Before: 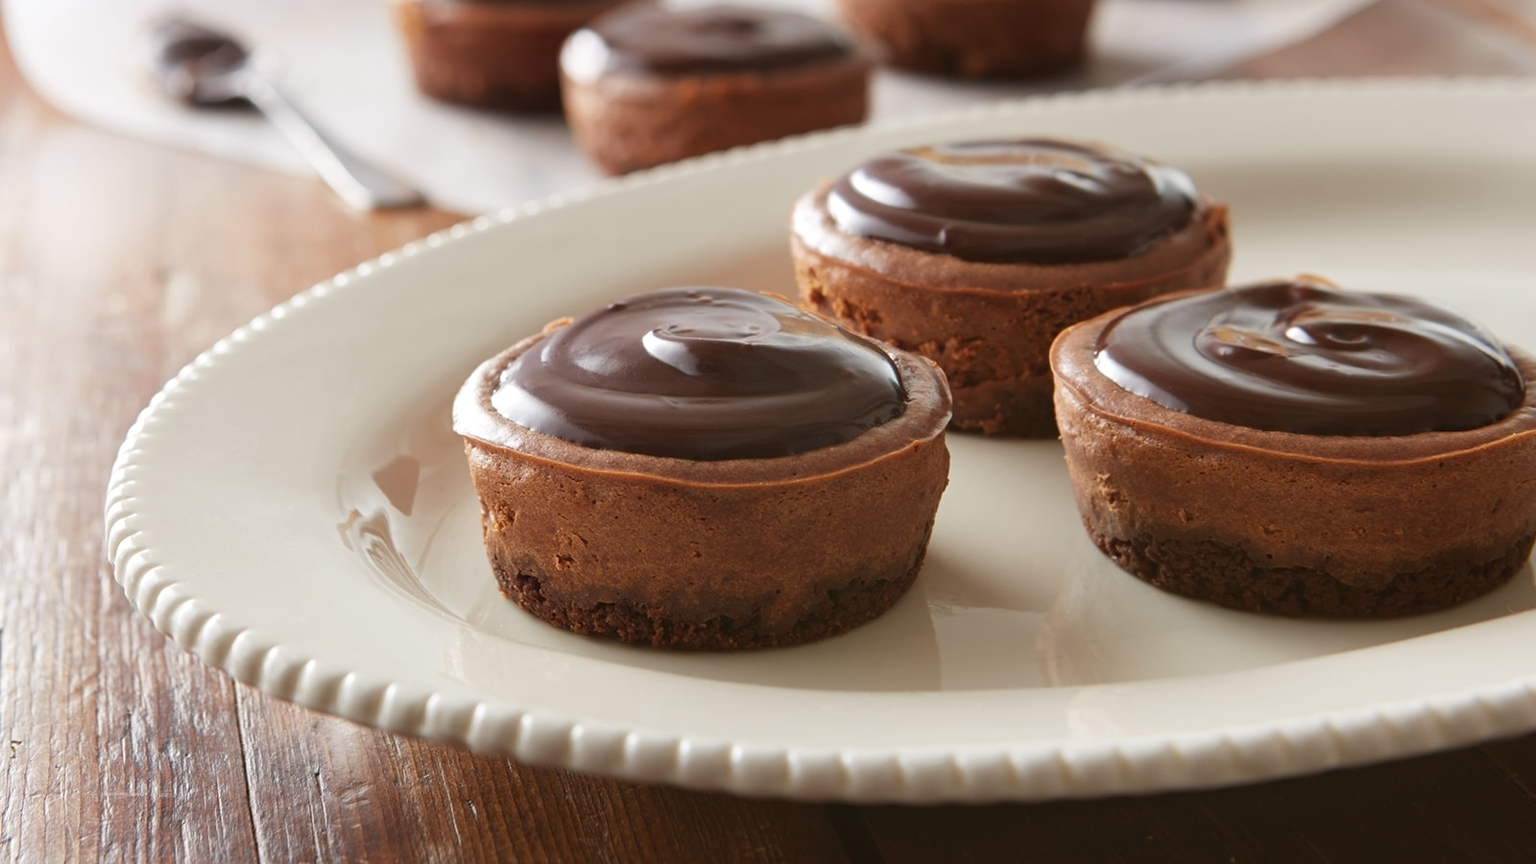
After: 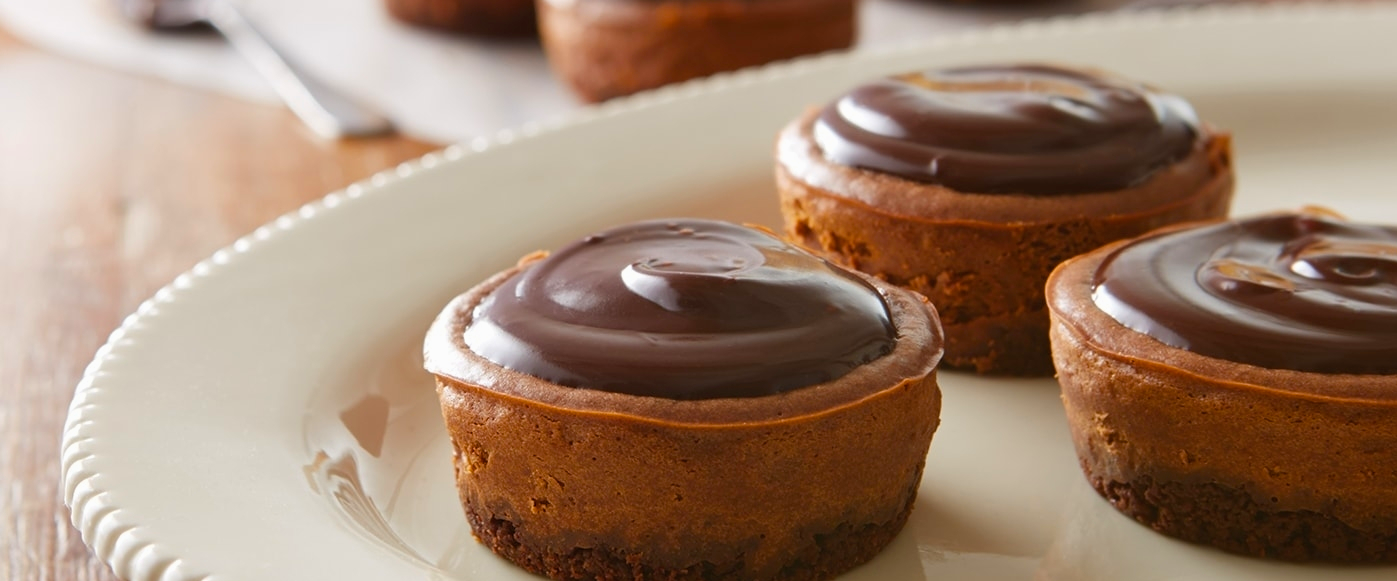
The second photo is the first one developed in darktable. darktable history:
crop: left 3.015%, top 8.969%, right 9.647%, bottom 26.457%
exposure: exposure -0.04 EV, compensate highlight preservation false
color balance rgb: perceptual saturation grading › global saturation 30%, global vibrance 10%
